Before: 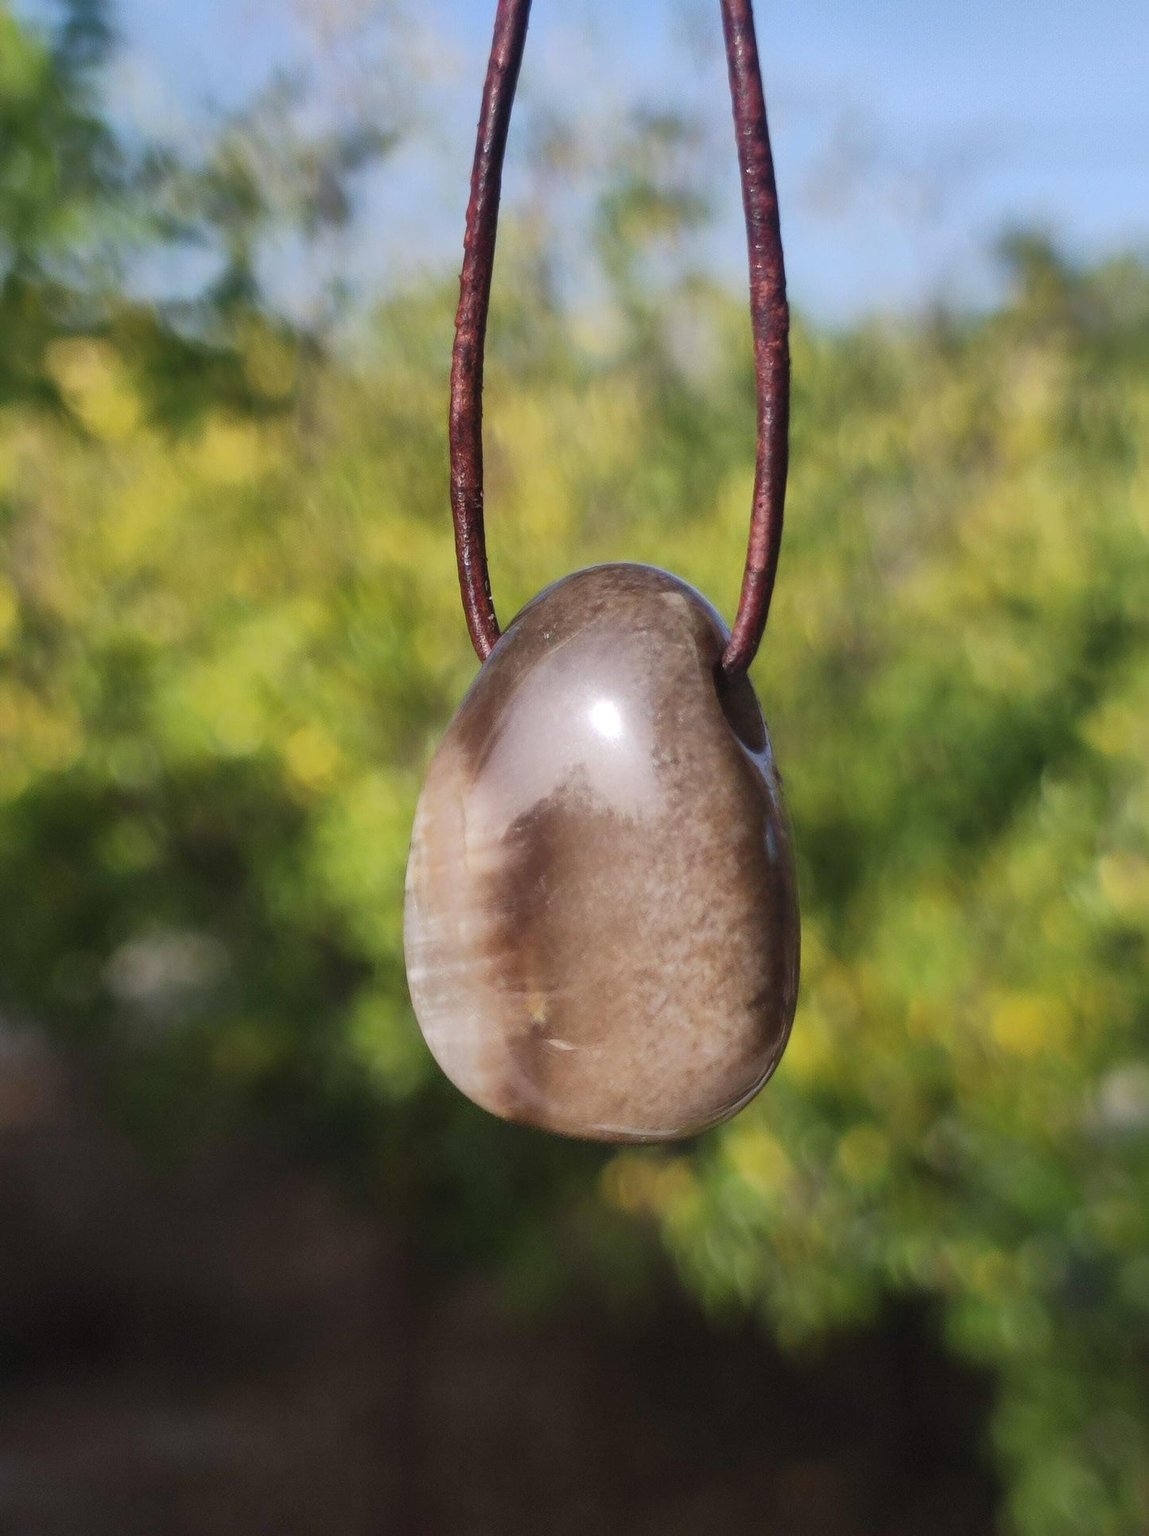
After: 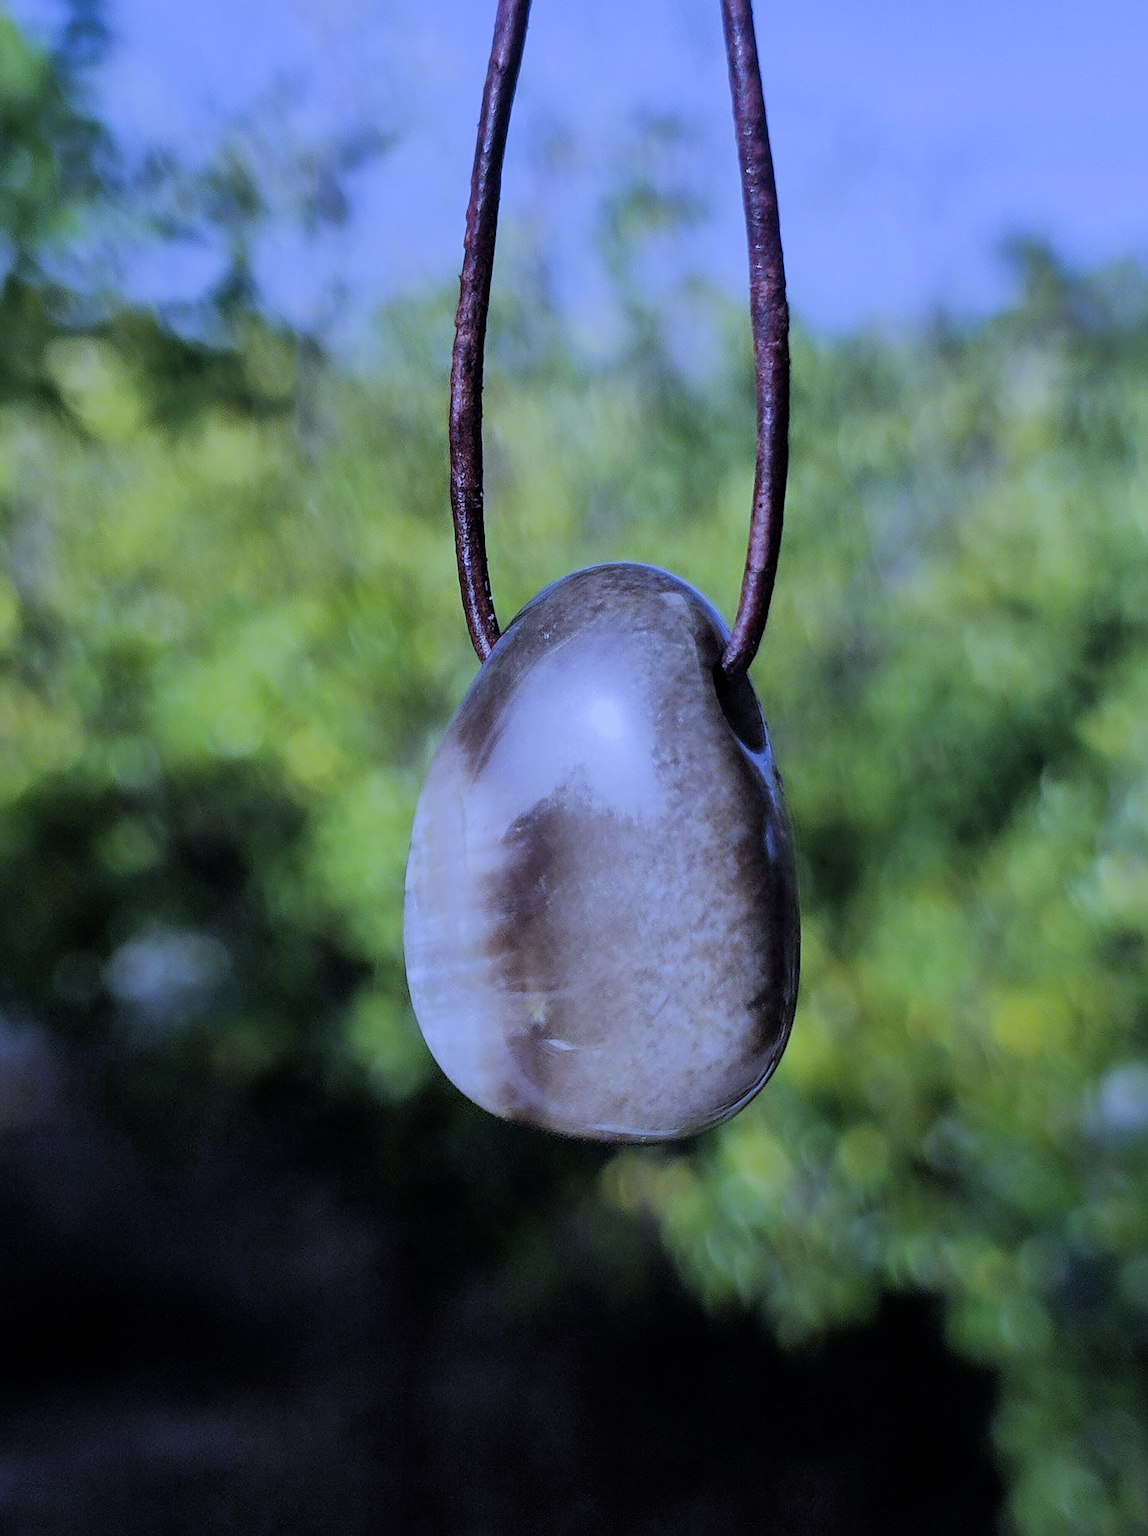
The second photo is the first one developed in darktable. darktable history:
white balance: red 0.766, blue 1.537
sharpen: on, module defaults
filmic rgb: black relative exposure -5 EV, hardness 2.88, contrast 1.1
